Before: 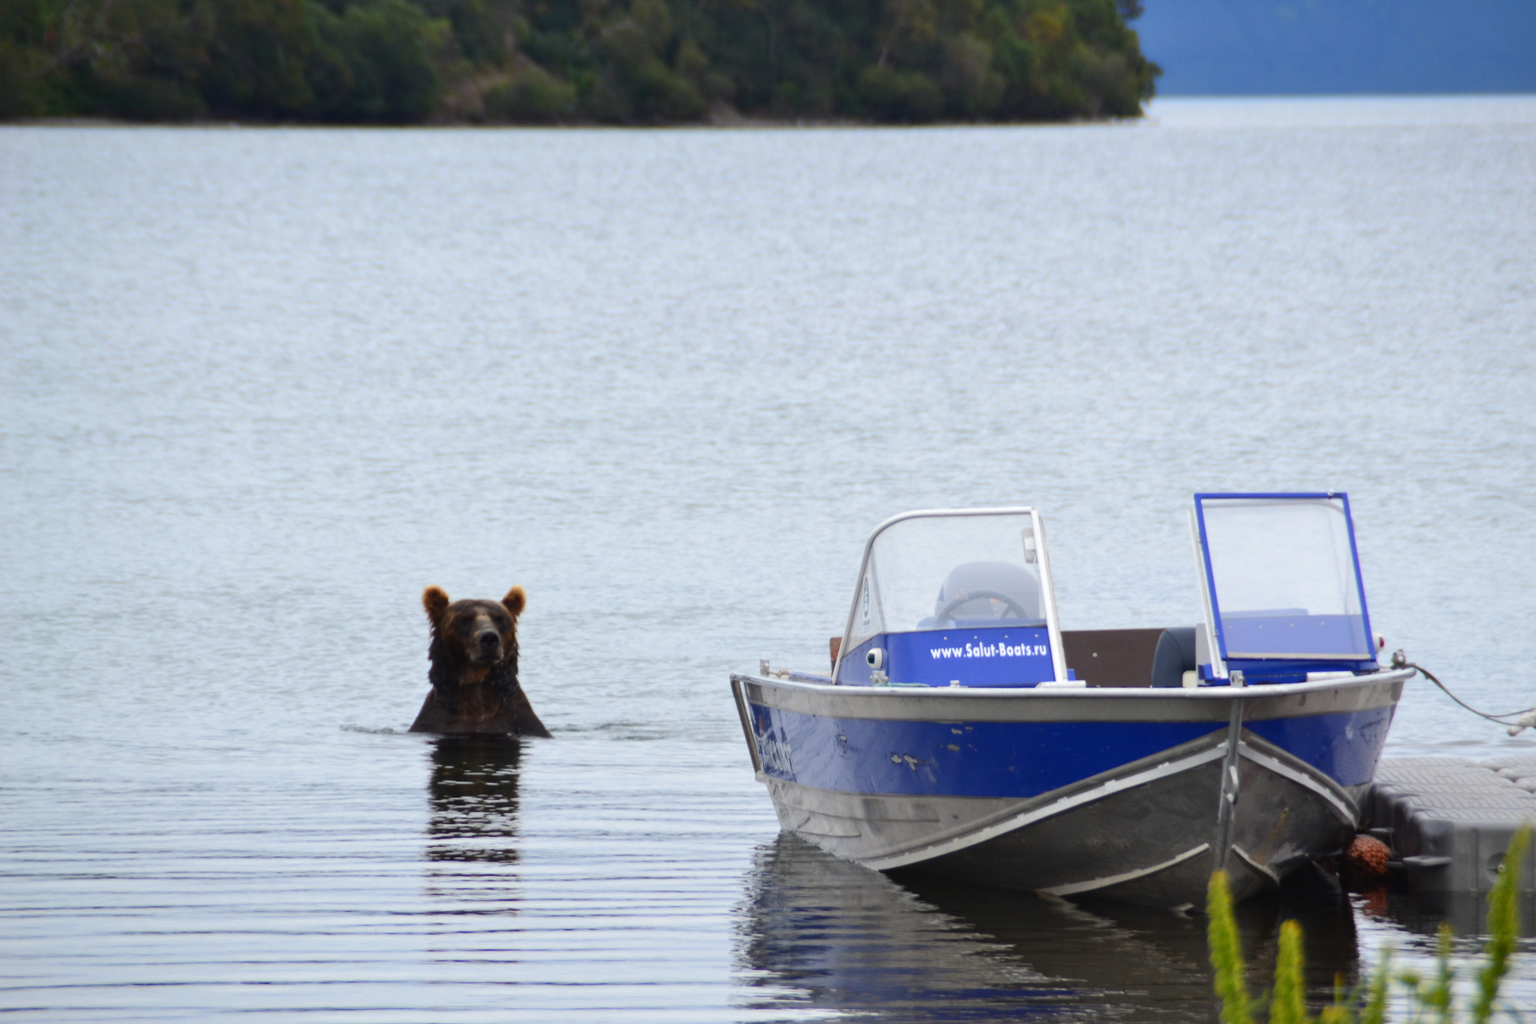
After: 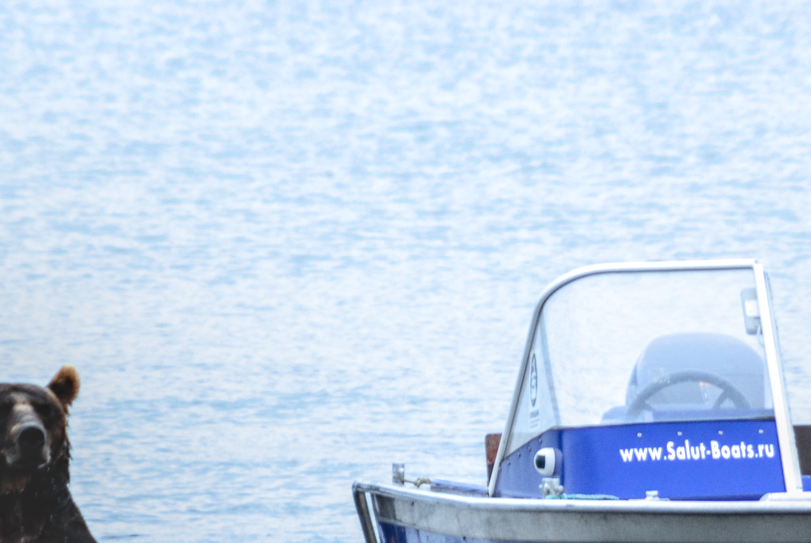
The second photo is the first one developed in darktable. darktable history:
local contrast: highlights 5%, shadows 5%, detail 133%
crop: left 30.336%, top 30.497%, right 30.03%, bottom 29.716%
contrast brightness saturation: contrast 0.047
filmic rgb: black relative exposure -8.21 EV, white relative exposure 2.2 EV, target white luminance 99.88%, hardness 7.08, latitude 75.16%, contrast 1.314, highlights saturation mix -2.66%, shadows ↔ highlights balance 29.71%
color calibration: illuminant Planckian (black body), x 0.378, y 0.375, temperature 4058.94 K
